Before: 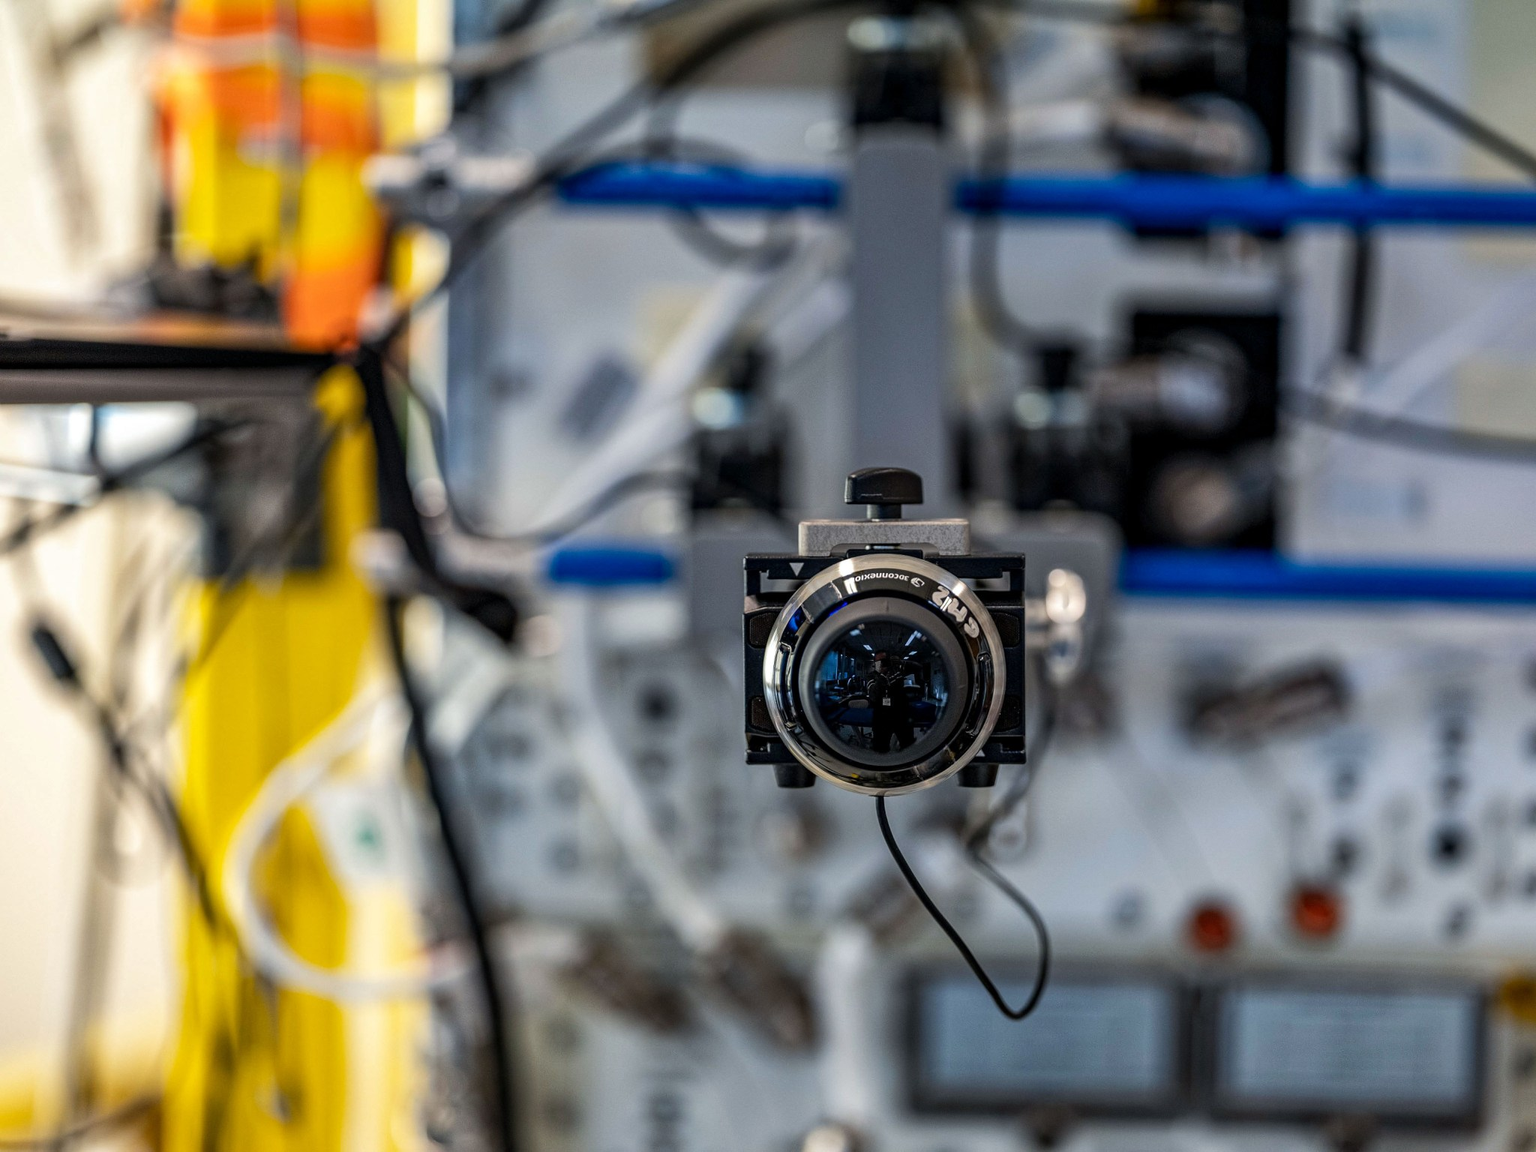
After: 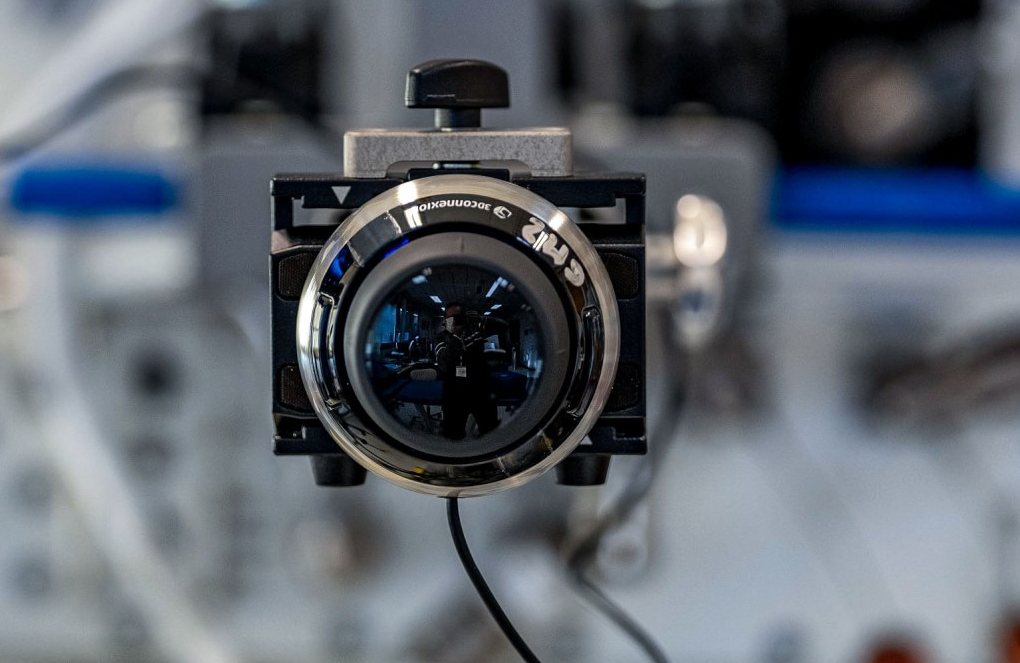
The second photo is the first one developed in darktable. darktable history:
crop: left 35.221%, top 36.724%, right 14.974%, bottom 20.089%
